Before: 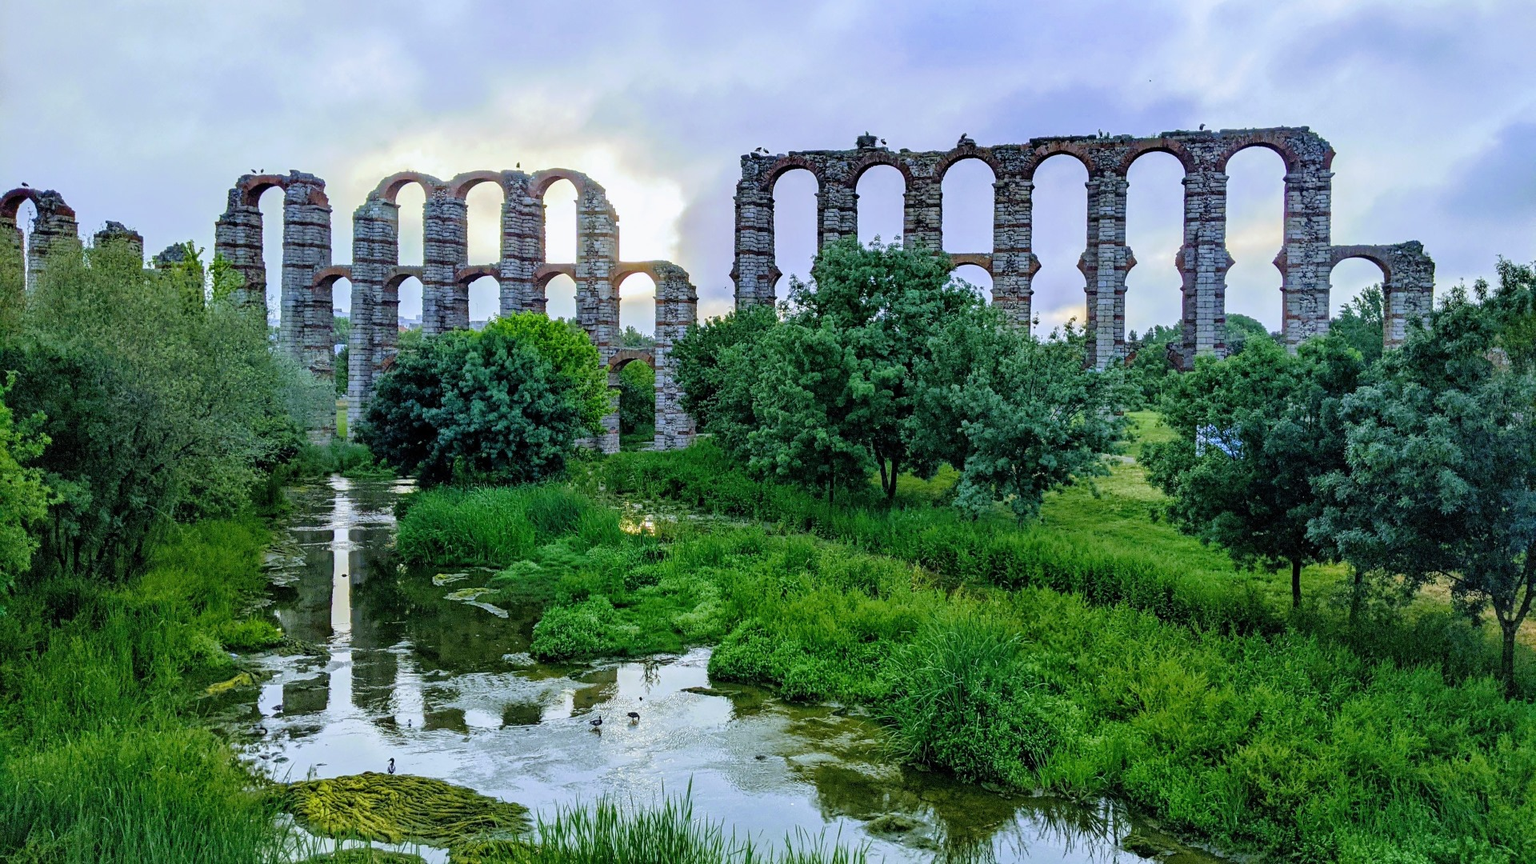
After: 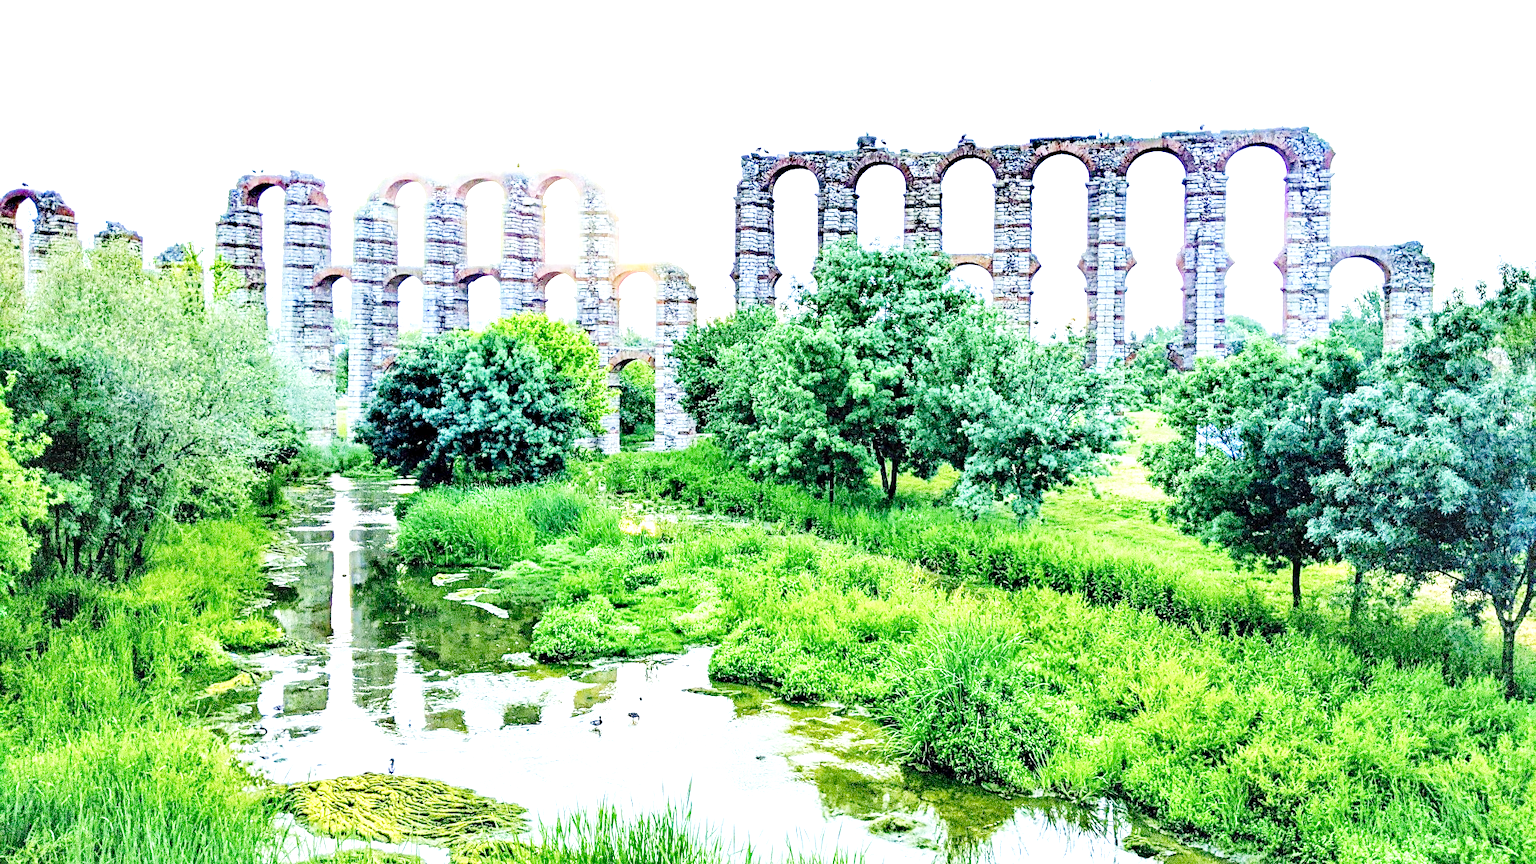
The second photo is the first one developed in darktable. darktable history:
base curve: curves: ch0 [(0, 0) (0.028, 0.03) (0.121, 0.232) (0.46, 0.748) (0.859, 0.968) (1, 1)], fusion 1, preserve colors none
exposure: black level correction 0, exposure 1.466 EV, compensate highlight preservation false
